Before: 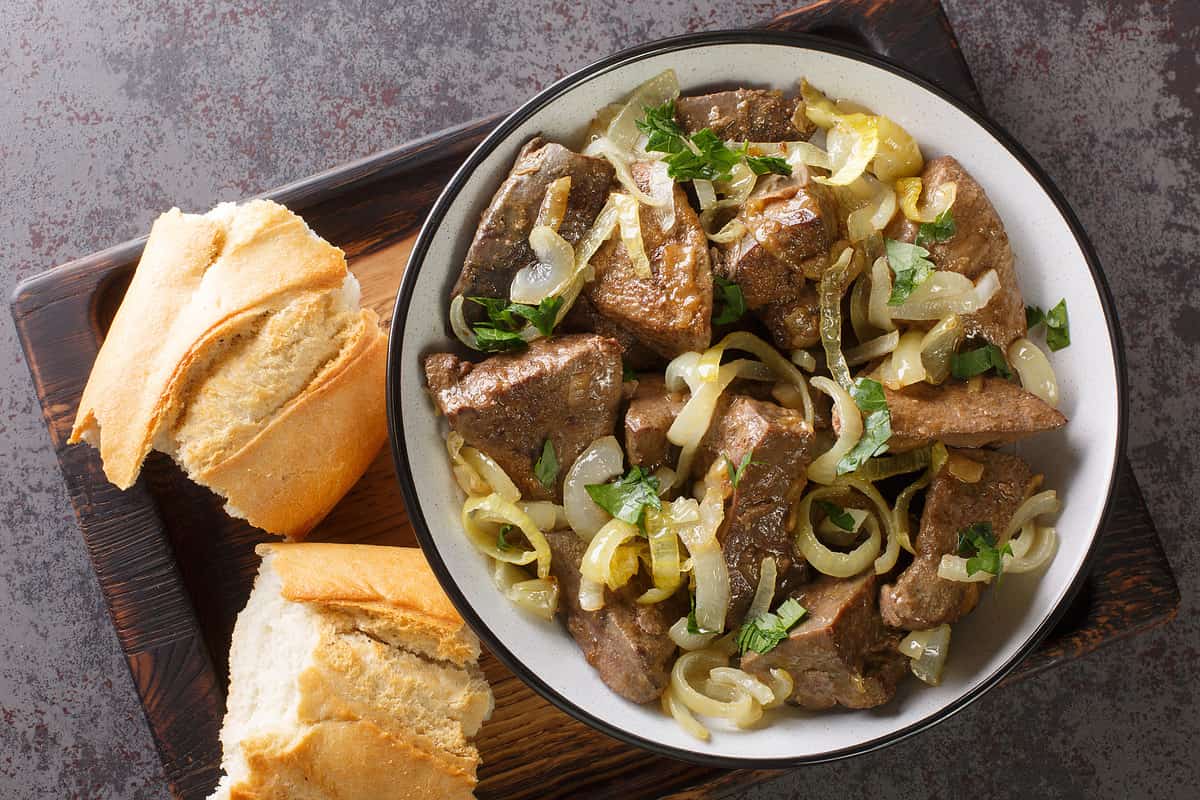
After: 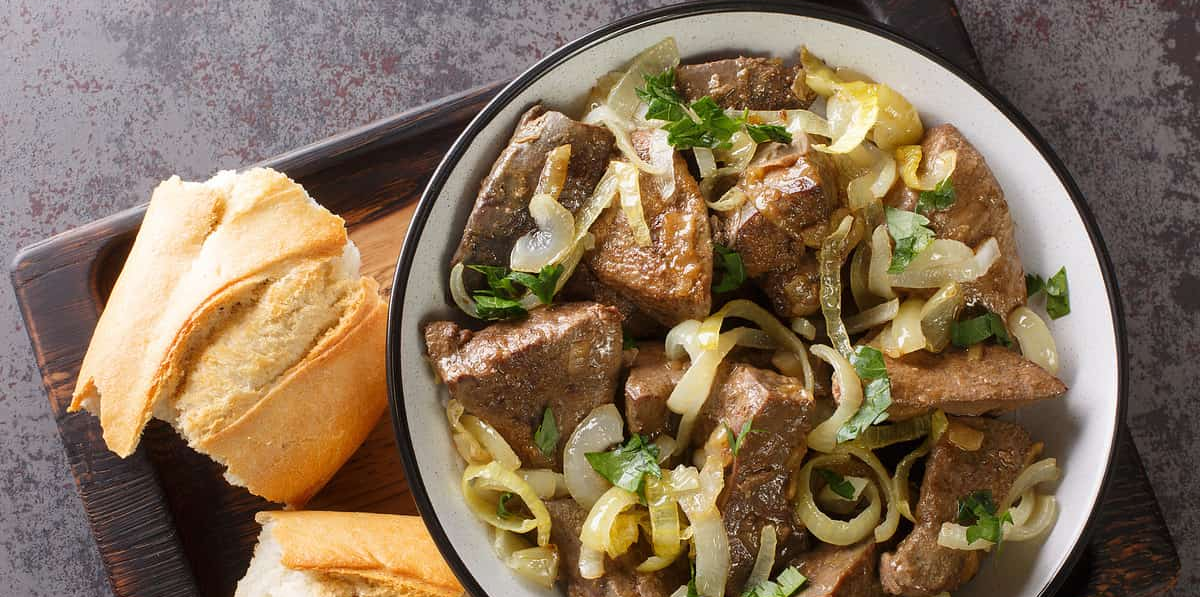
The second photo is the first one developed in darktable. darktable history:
crop: top 4.059%, bottom 21.312%
